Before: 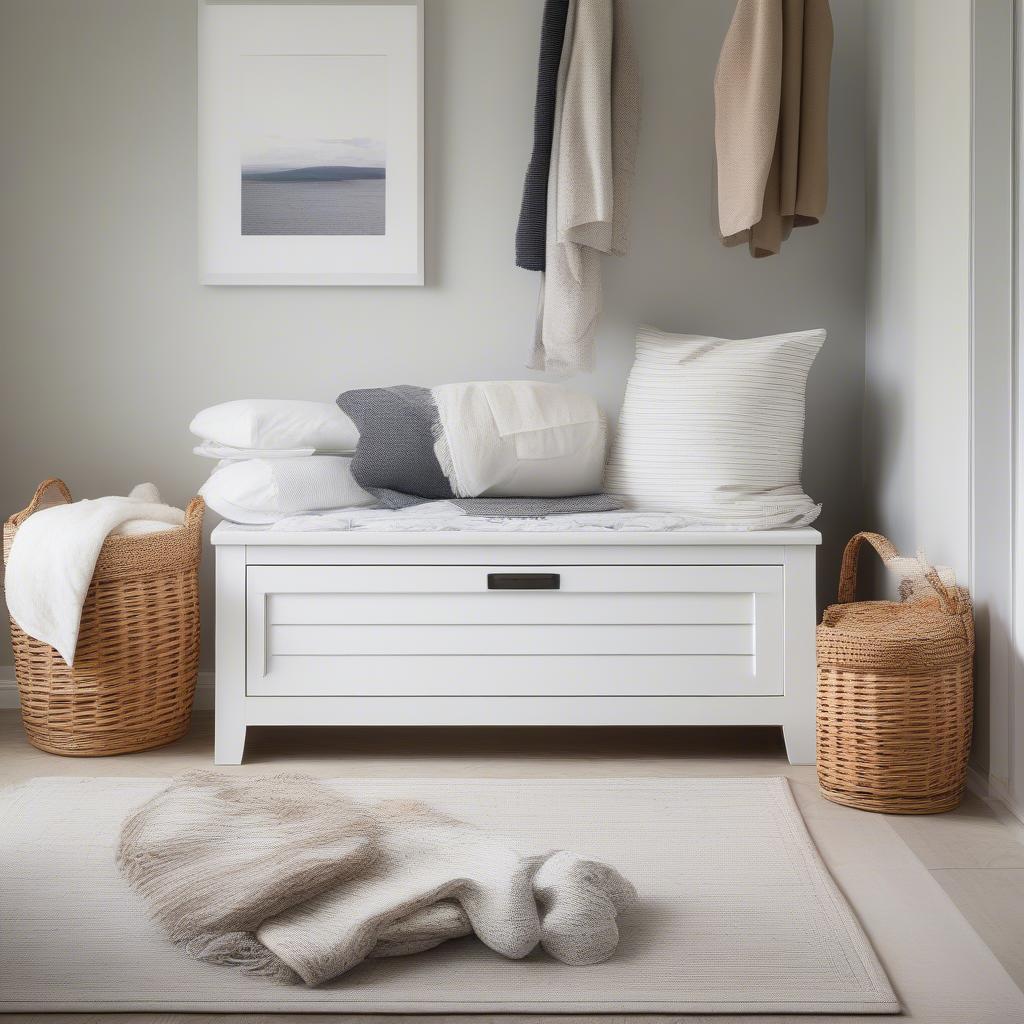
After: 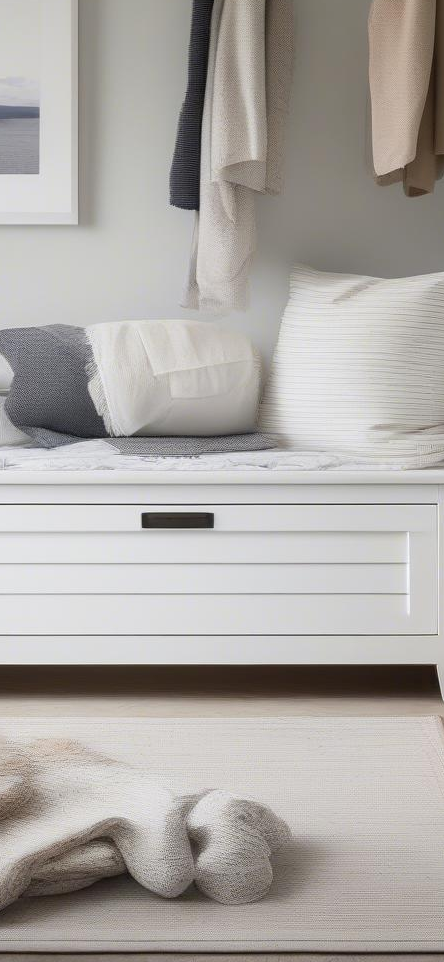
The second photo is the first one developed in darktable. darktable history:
crop: left 33.819%, top 6.022%, right 22.752%
